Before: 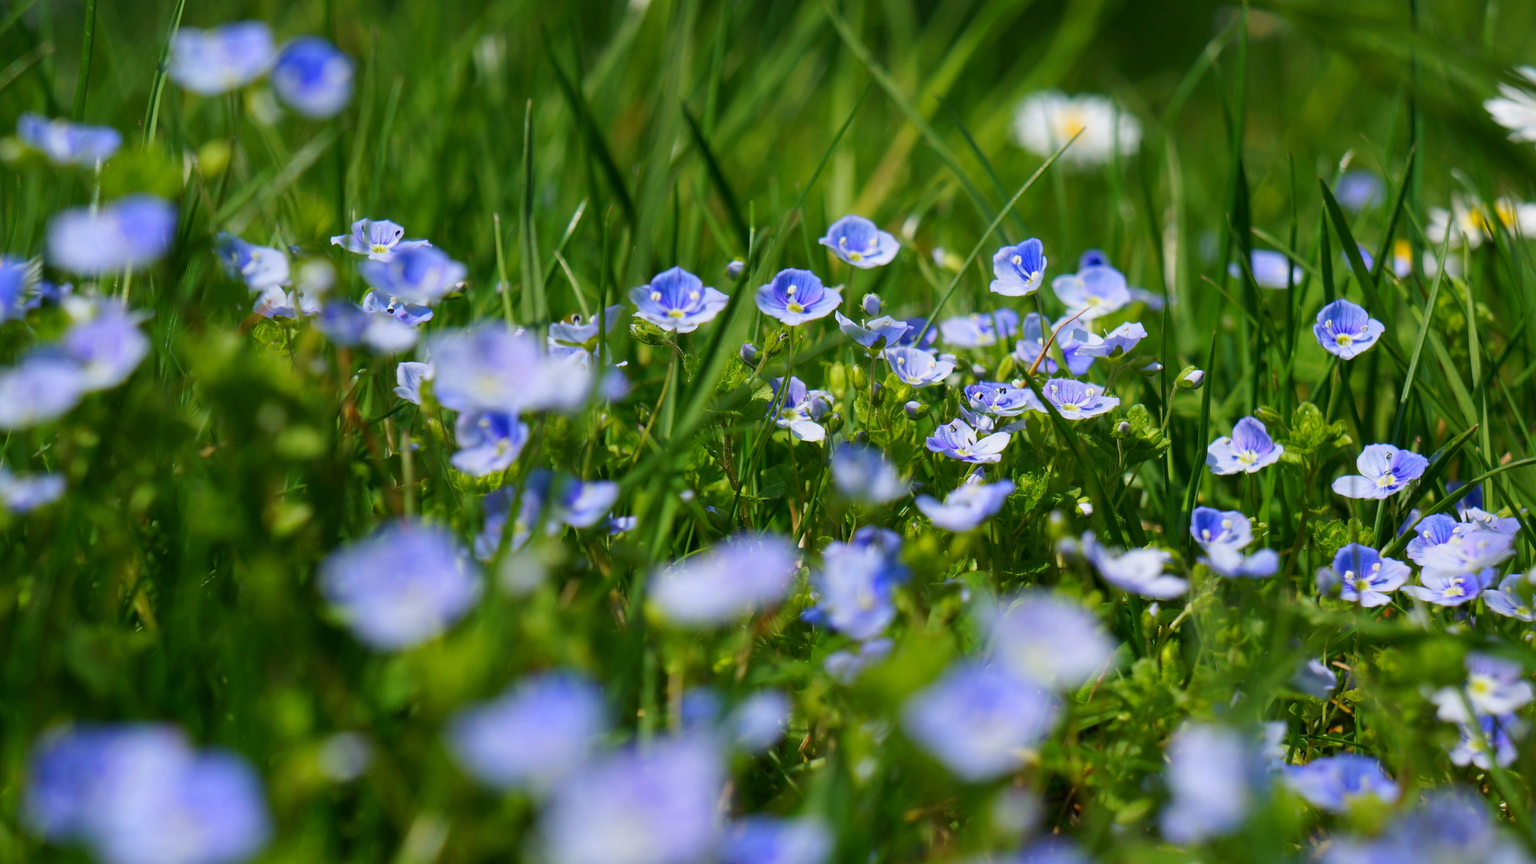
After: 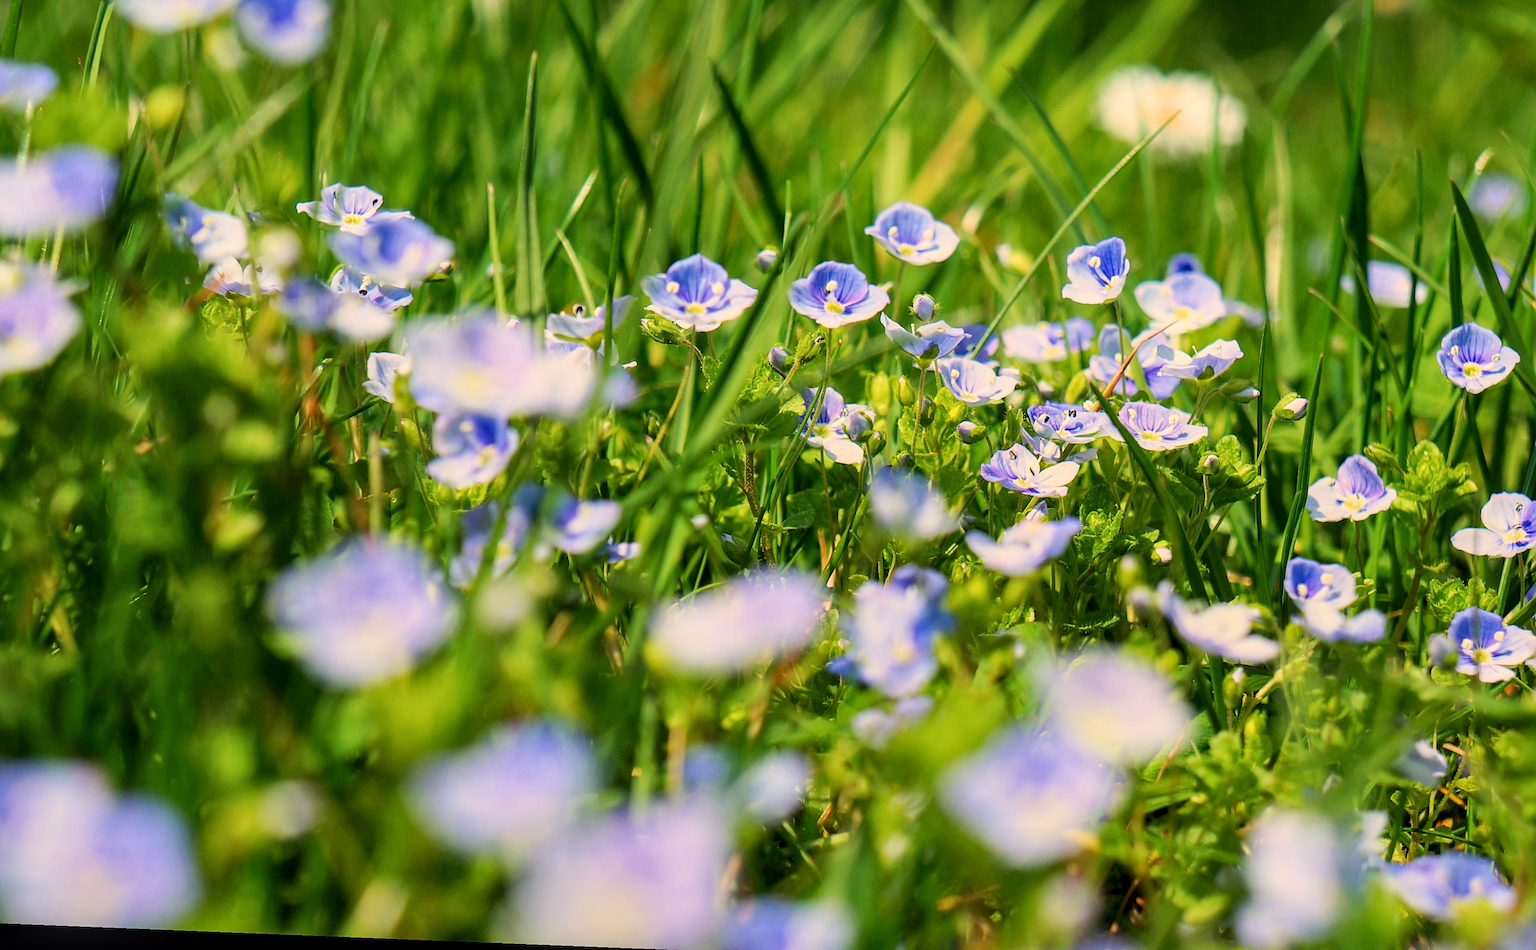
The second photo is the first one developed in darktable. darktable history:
sharpen: on, module defaults
crop: left 6.446%, top 8.188%, right 9.538%, bottom 3.548%
exposure: exposure 0.921 EV, compensate highlight preservation false
white balance: red 1.138, green 0.996, blue 0.812
filmic rgb: black relative exposure -7.65 EV, white relative exposure 4.56 EV, hardness 3.61, color science v6 (2022)
local contrast: on, module defaults
rotate and perspective: rotation 2.27°, automatic cropping off
